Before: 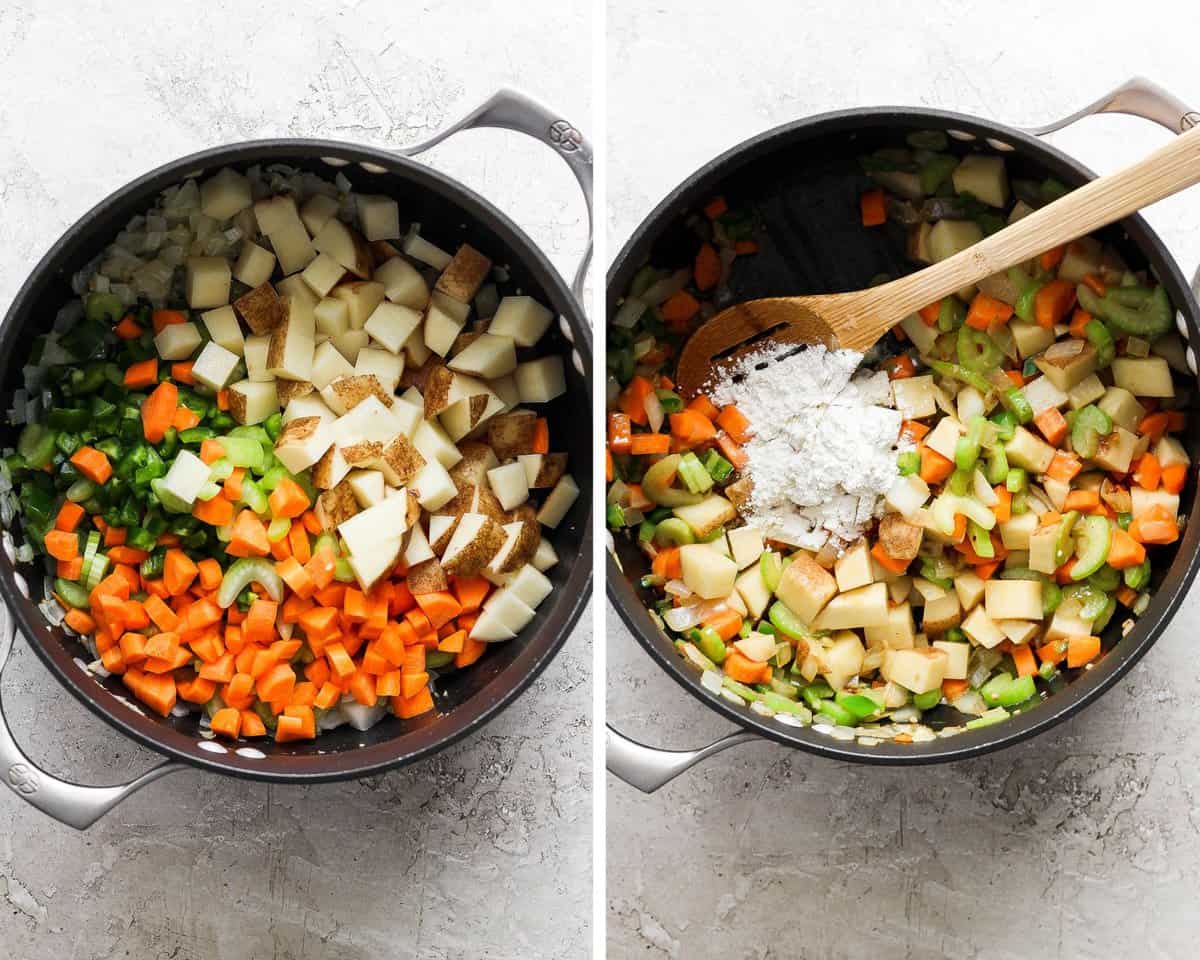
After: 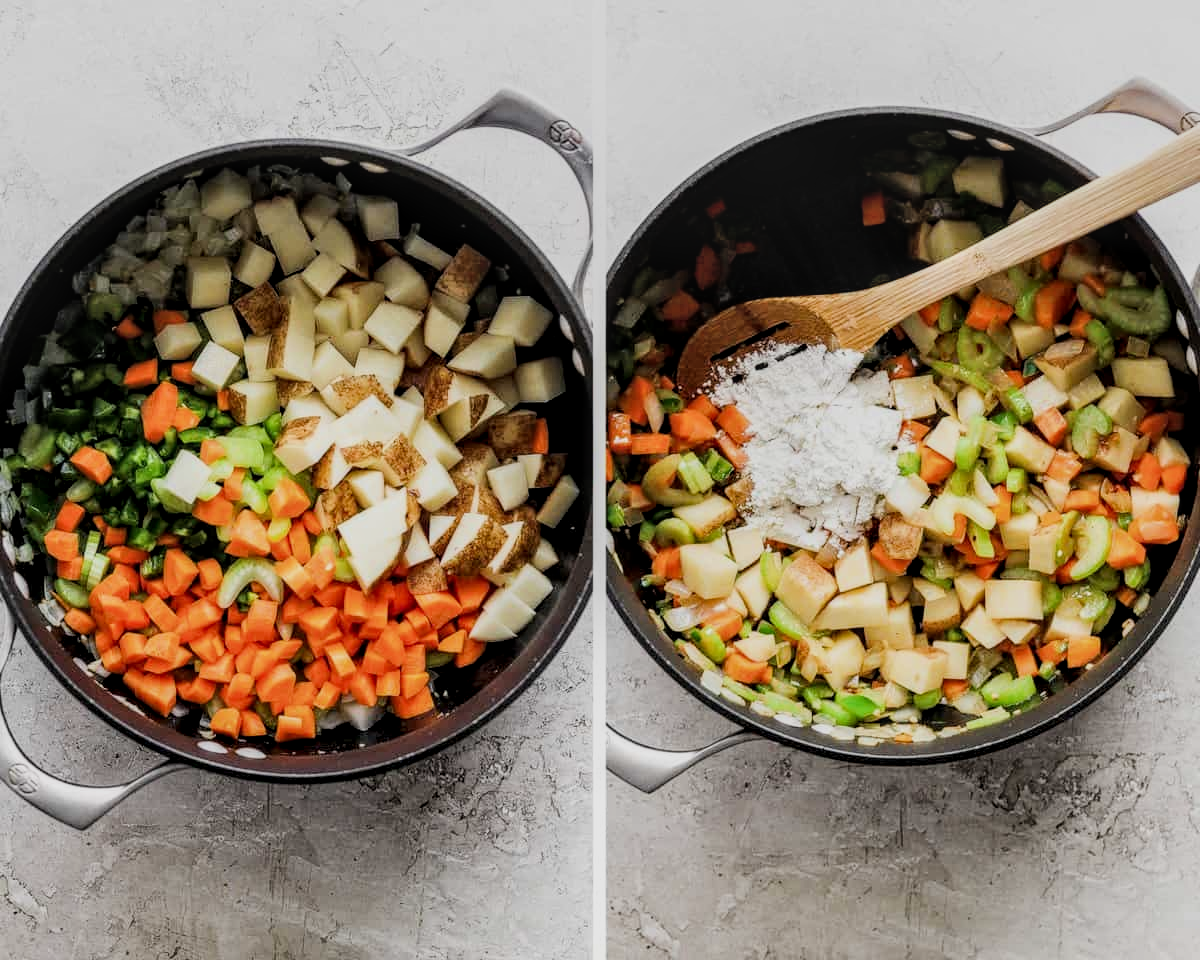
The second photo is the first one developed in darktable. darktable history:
local contrast: highlights 61%, detail 143%, midtone range 0.422
filmic rgb: black relative exposure -7.65 EV, white relative exposure 4.56 EV, hardness 3.61, contrast 1.05, iterations of high-quality reconstruction 0
